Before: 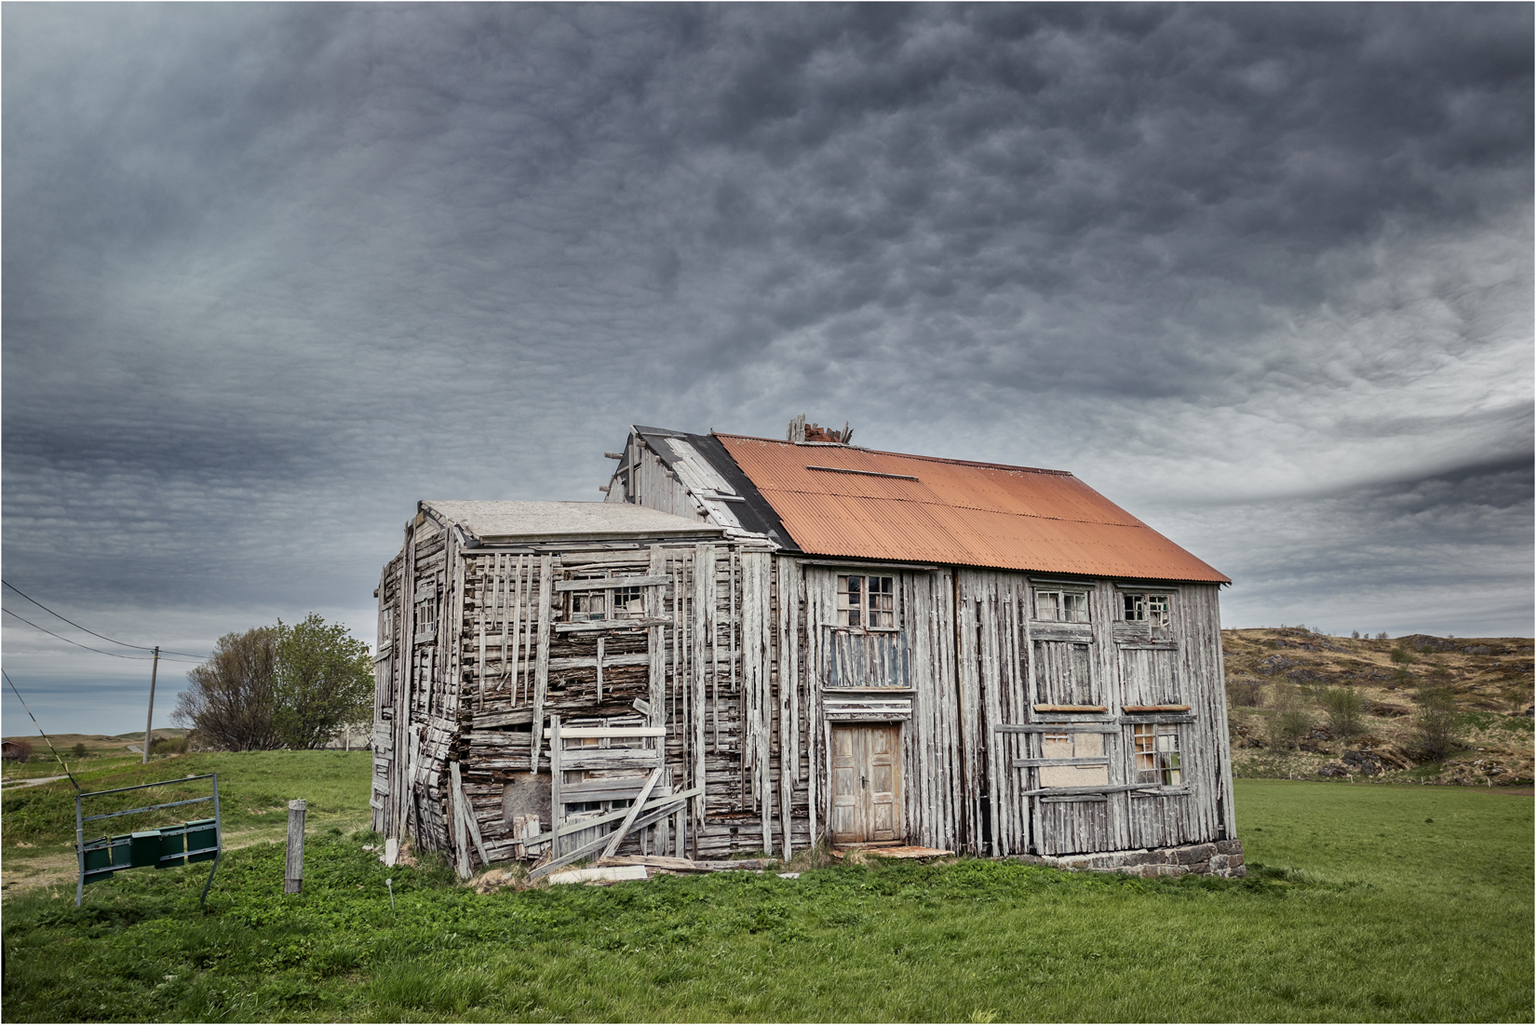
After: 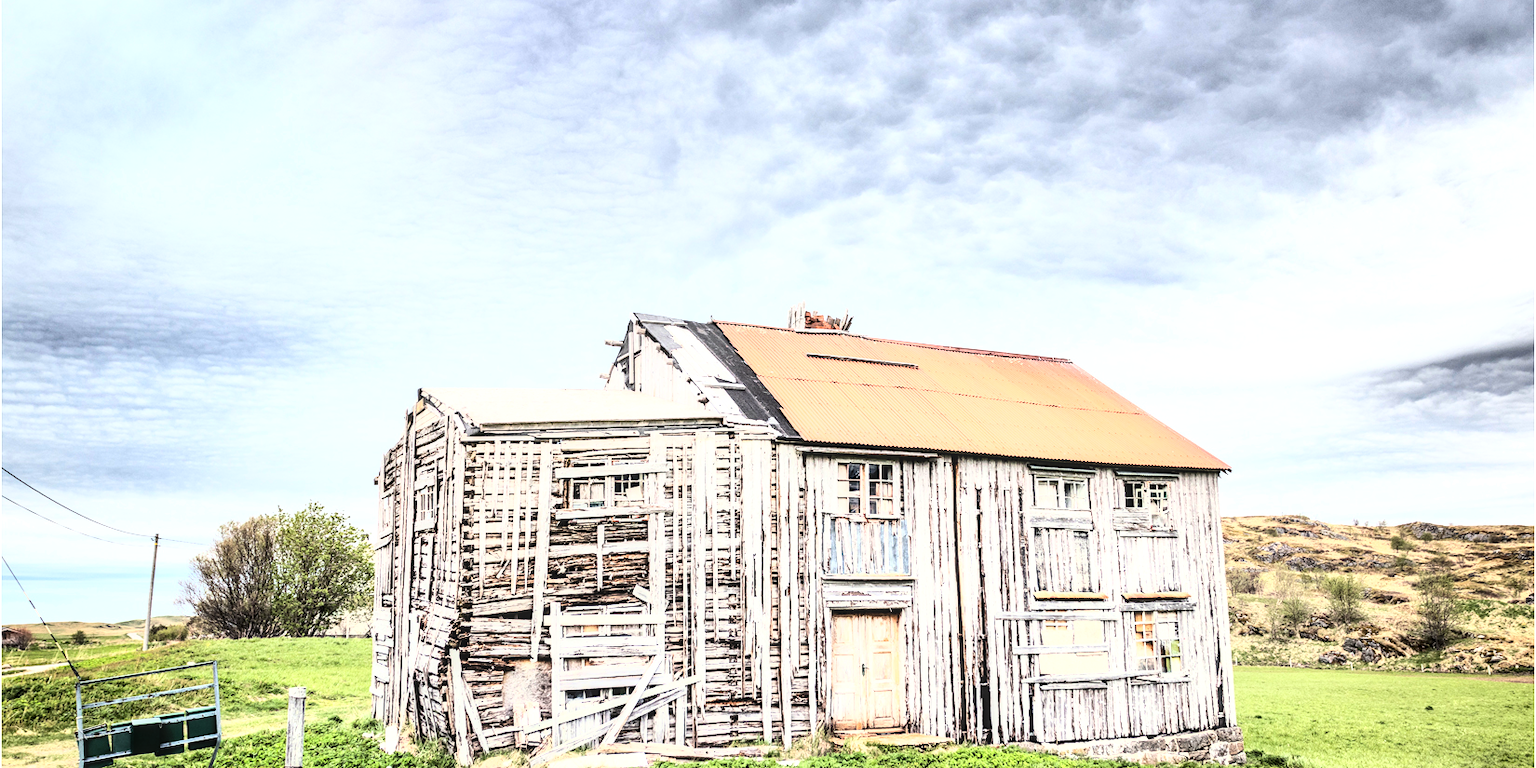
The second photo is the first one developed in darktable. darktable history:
exposure: black level correction 0, exposure 0.895 EV, compensate highlight preservation false
base curve: curves: ch0 [(0, 0) (0.007, 0.004) (0.027, 0.03) (0.046, 0.07) (0.207, 0.54) (0.442, 0.872) (0.673, 0.972) (1, 1)]
tone equalizer: -8 EV -0.44 EV, -7 EV -0.355 EV, -6 EV -0.35 EV, -5 EV -0.232 EV, -3 EV 0.249 EV, -2 EV 0.307 EV, -1 EV 0.397 EV, +0 EV 0.406 EV, edges refinement/feathering 500, mask exposure compensation -1.57 EV, preserve details no
local contrast: on, module defaults
crop: top 11.057%, bottom 13.873%
